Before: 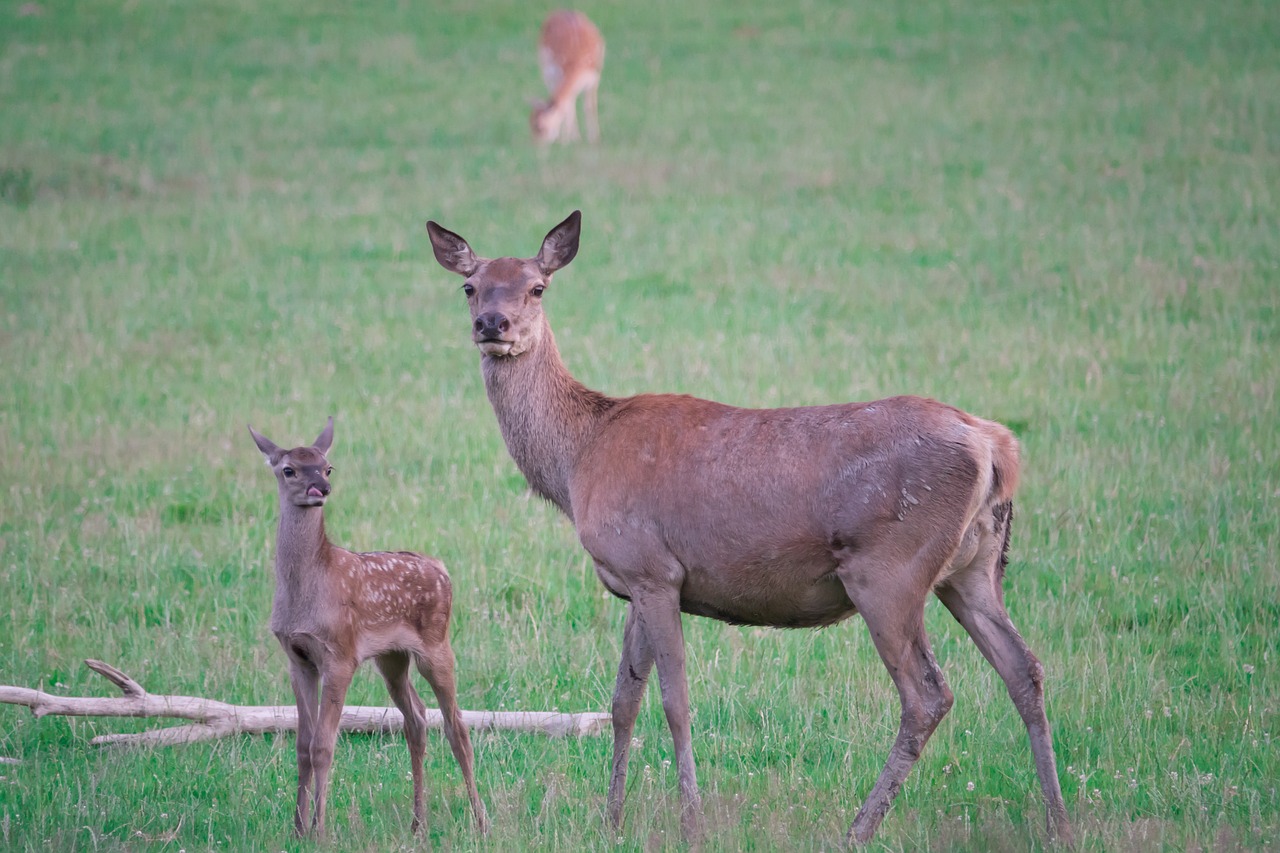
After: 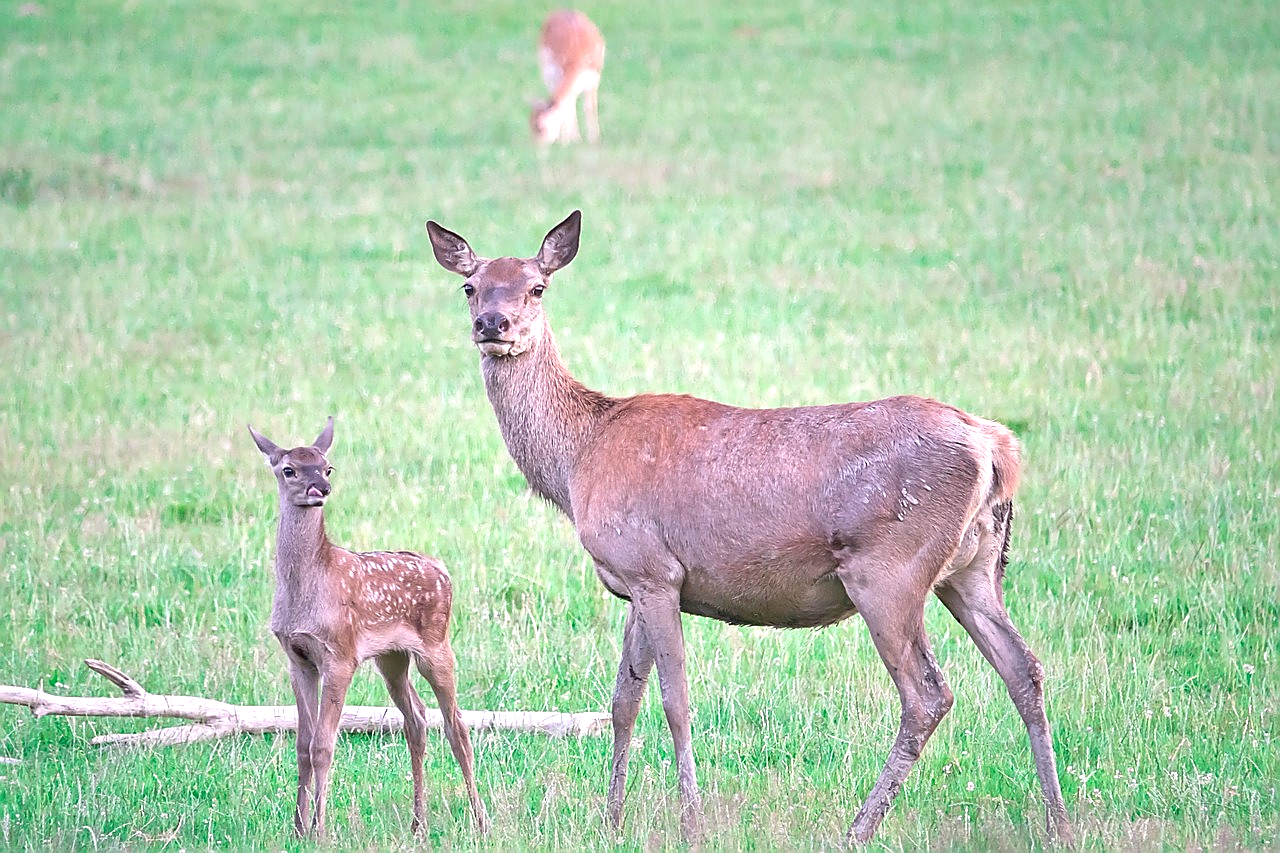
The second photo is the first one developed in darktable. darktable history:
sharpen: radius 1.4, amount 1.25, threshold 0.7
exposure: exposure 1 EV, compensate highlight preservation false
local contrast: mode bilateral grid, contrast 20, coarseness 50, detail 120%, midtone range 0.2
tone equalizer: -8 EV 1 EV, -7 EV 1 EV, -6 EV 1 EV, -5 EV 1 EV, -4 EV 1 EV, -3 EV 0.75 EV, -2 EV 0.5 EV, -1 EV 0.25 EV
